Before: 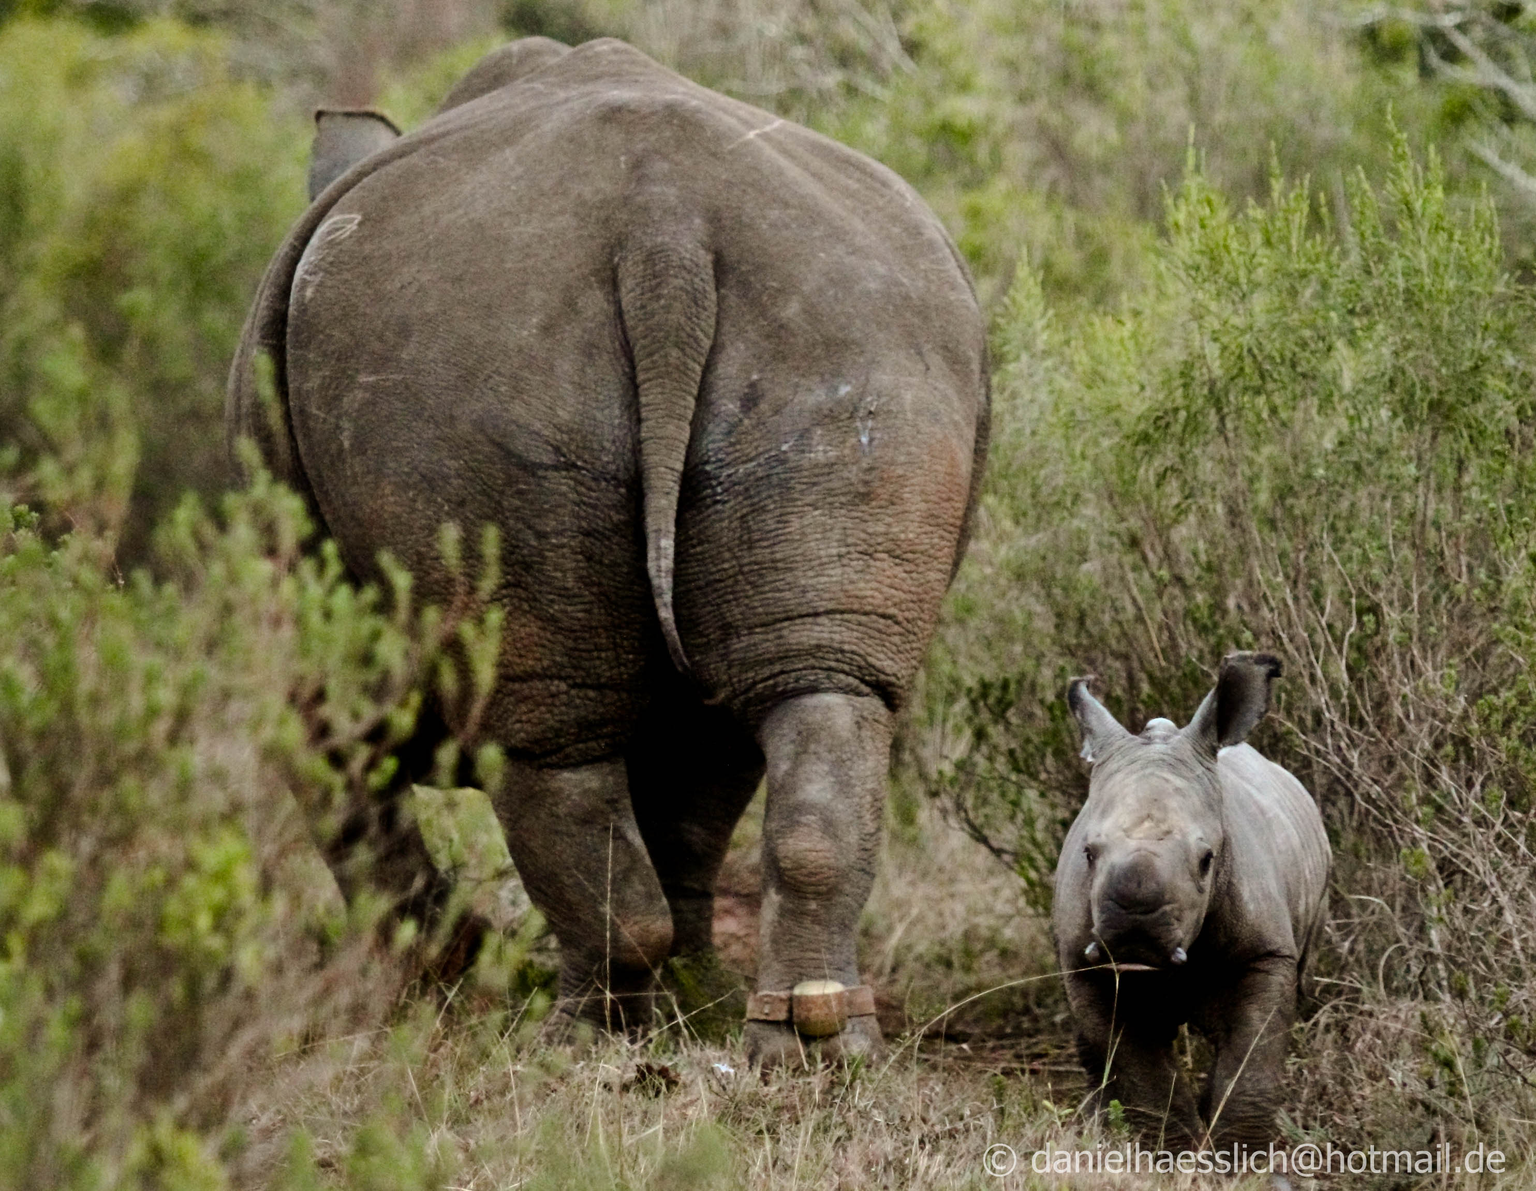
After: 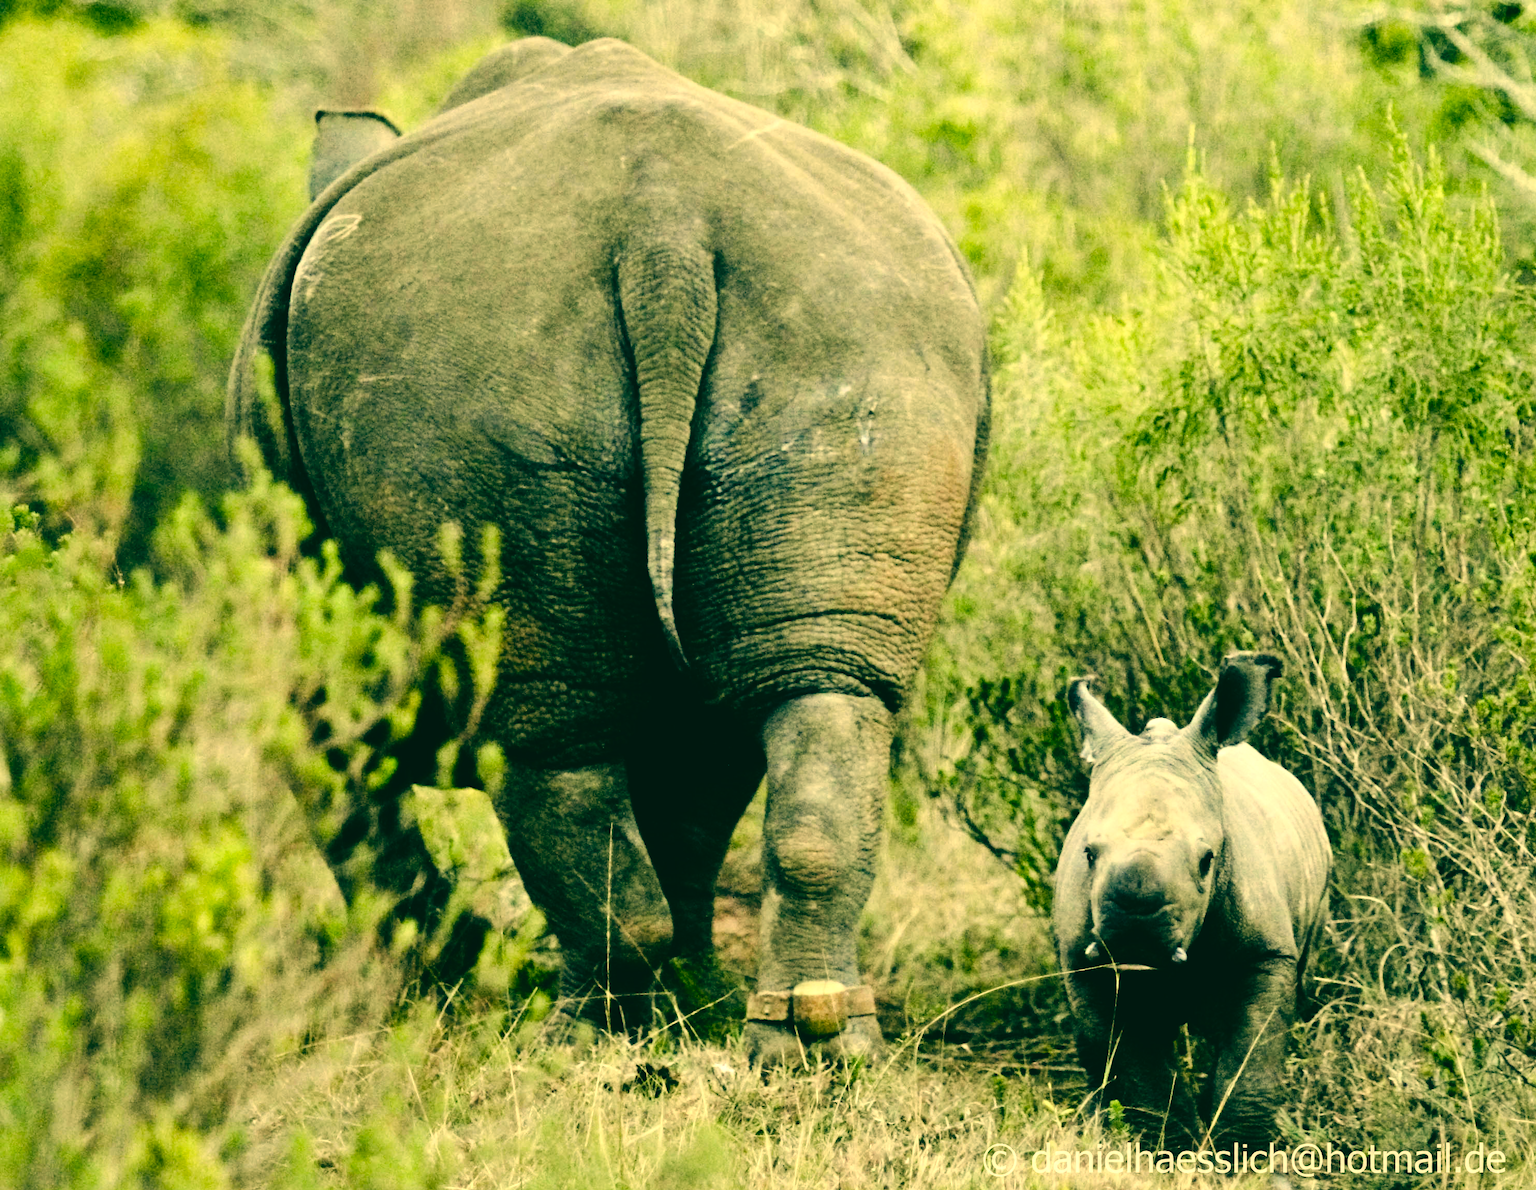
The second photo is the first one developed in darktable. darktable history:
color correction: highlights a* 1.94, highlights b* 34.61, shadows a* -36.67, shadows b* -5.33
exposure: black level correction 0, exposure 0.692 EV, compensate exposure bias true, compensate highlight preservation false
tone curve: curves: ch0 [(0, 0) (0.003, 0.003) (0.011, 0.005) (0.025, 0.008) (0.044, 0.012) (0.069, 0.02) (0.1, 0.031) (0.136, 0.047) (0.177, 0.088) (0.224, 0.141) (0.277, 0.222) (0.335, 0.32) (0.399, 0.422) (0.468, 0.523) (0.543, 0.621) (0.623, 0.715) (0.709, 0.796) (0.801, 0.88) (0.898, 0.962) (1, 1)], color space Lab, linked channels, preserve colors none
color balance rgb: global offset › luminance 0.691%, perceptual saturation grading › global saturation 0.445%, perceptual saturation grading › highlights -18.125%, perceptual saturation grading › mid-tones 6.49%, perceptual saturation grading › shadows 27.243%
